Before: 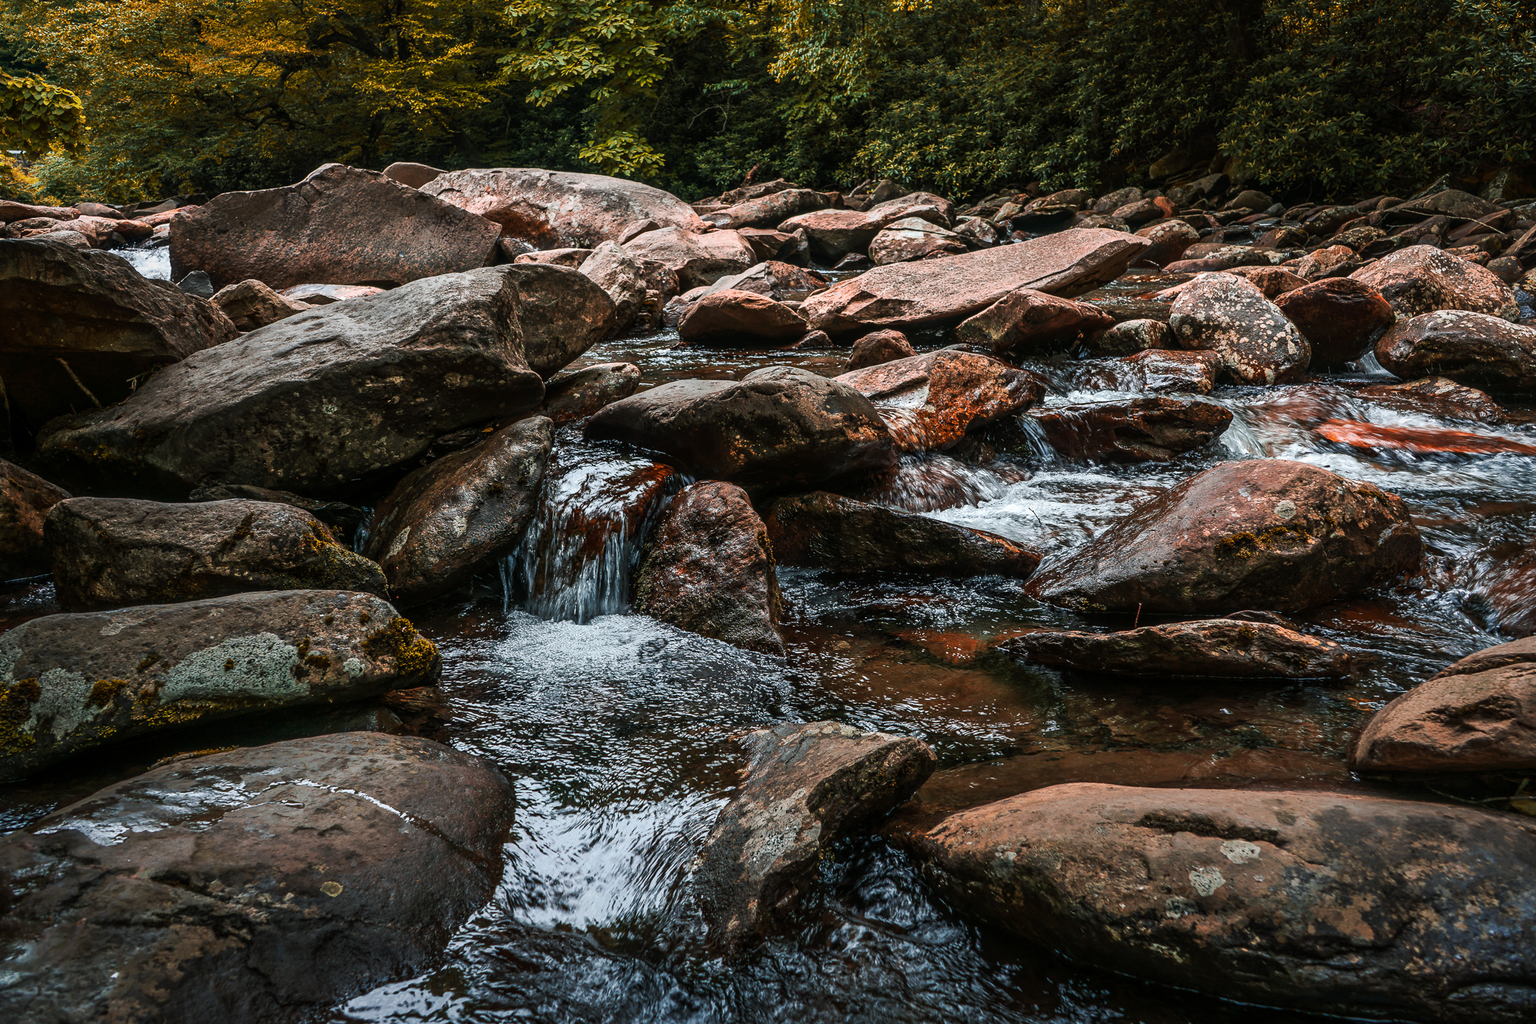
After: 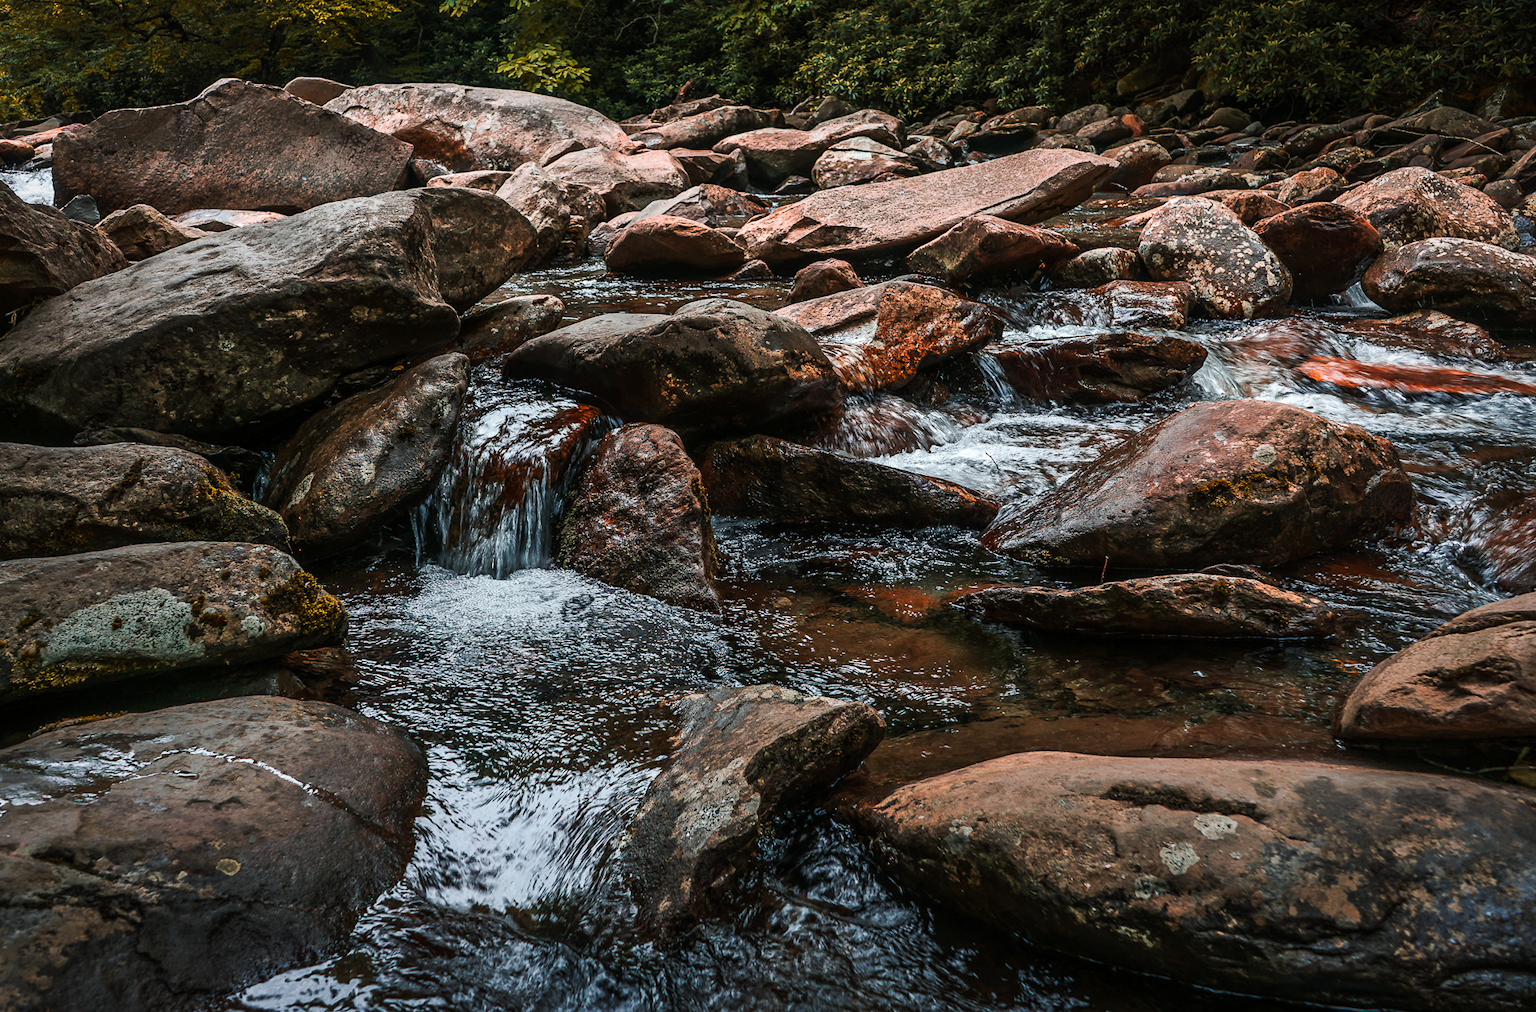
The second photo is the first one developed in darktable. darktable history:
crop and rotate: left 7.937%, top 8.961%
